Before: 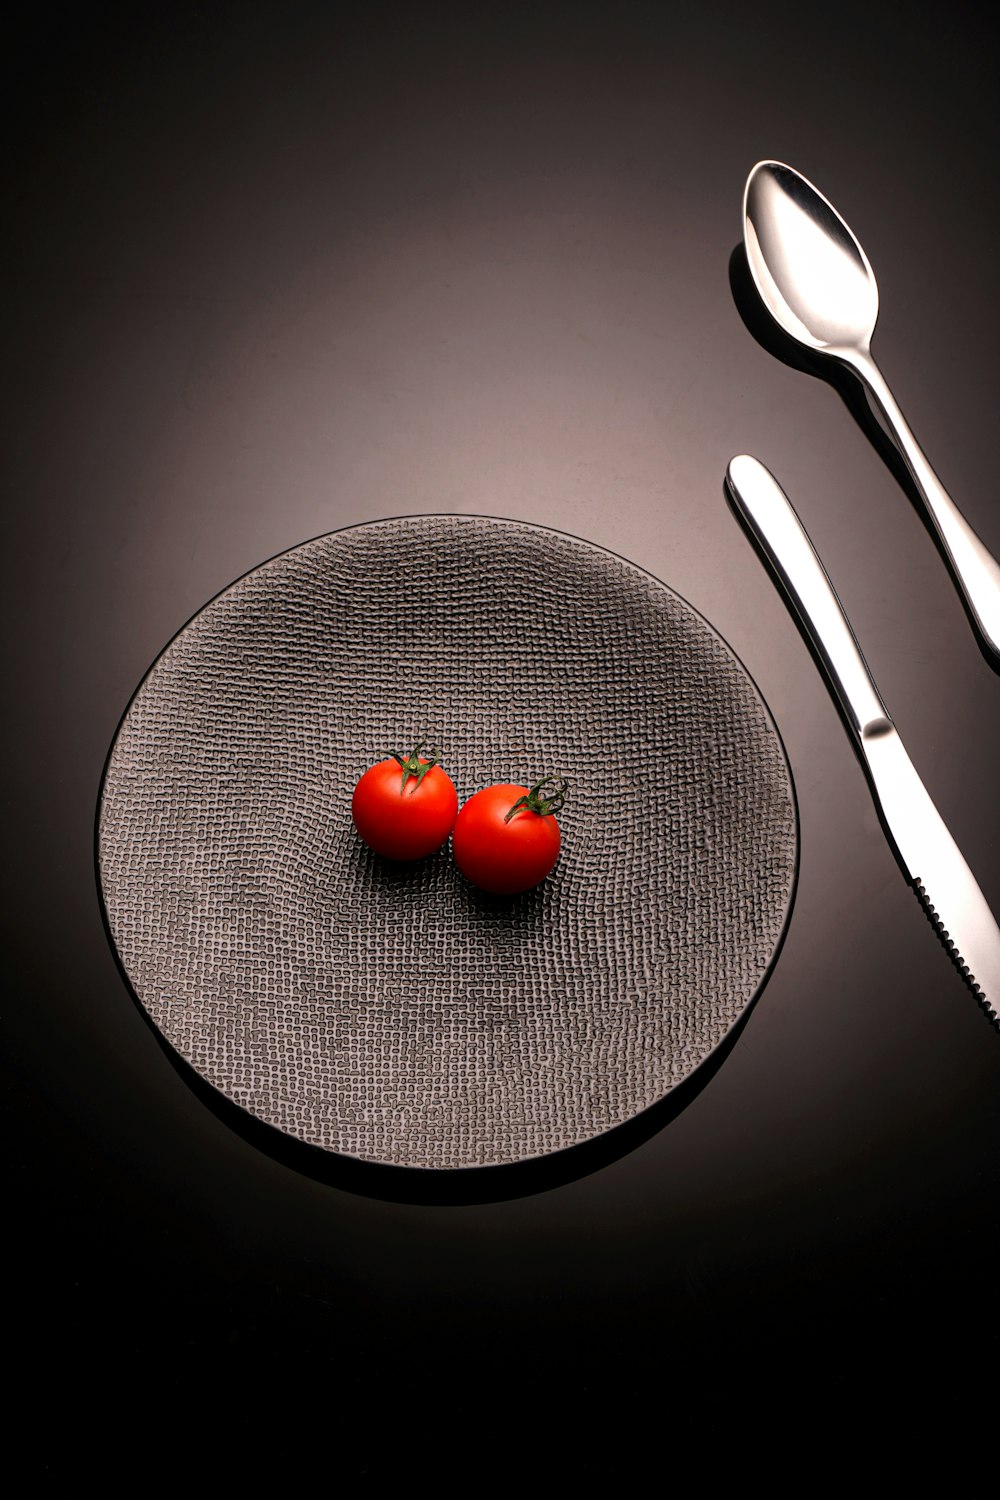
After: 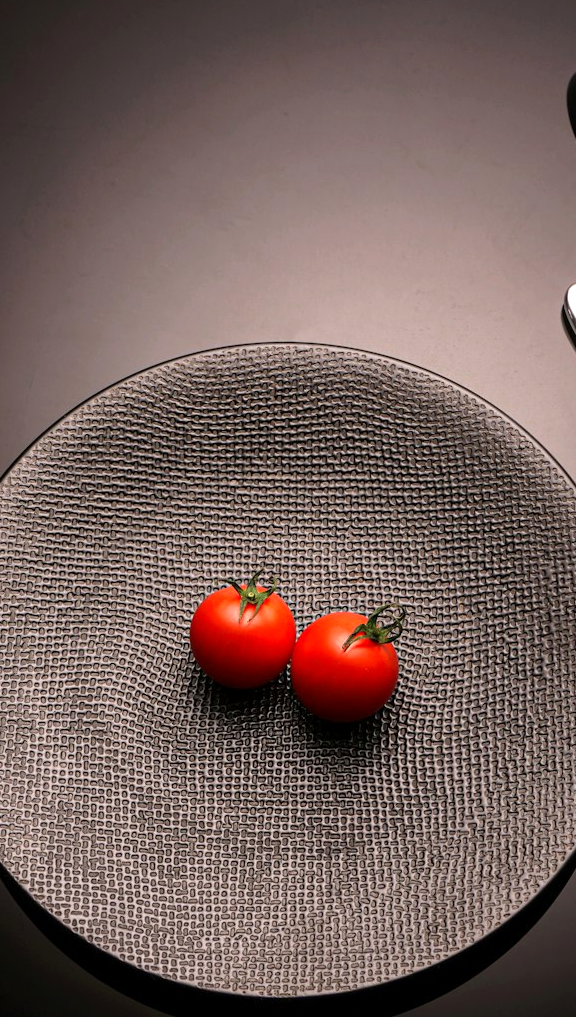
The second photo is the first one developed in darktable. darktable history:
exposure: exposure 0.374 EV, compensate highlight preservation false
crop: left 16.215%, top 11.492%, right 26.165%, bottom 20.657%
